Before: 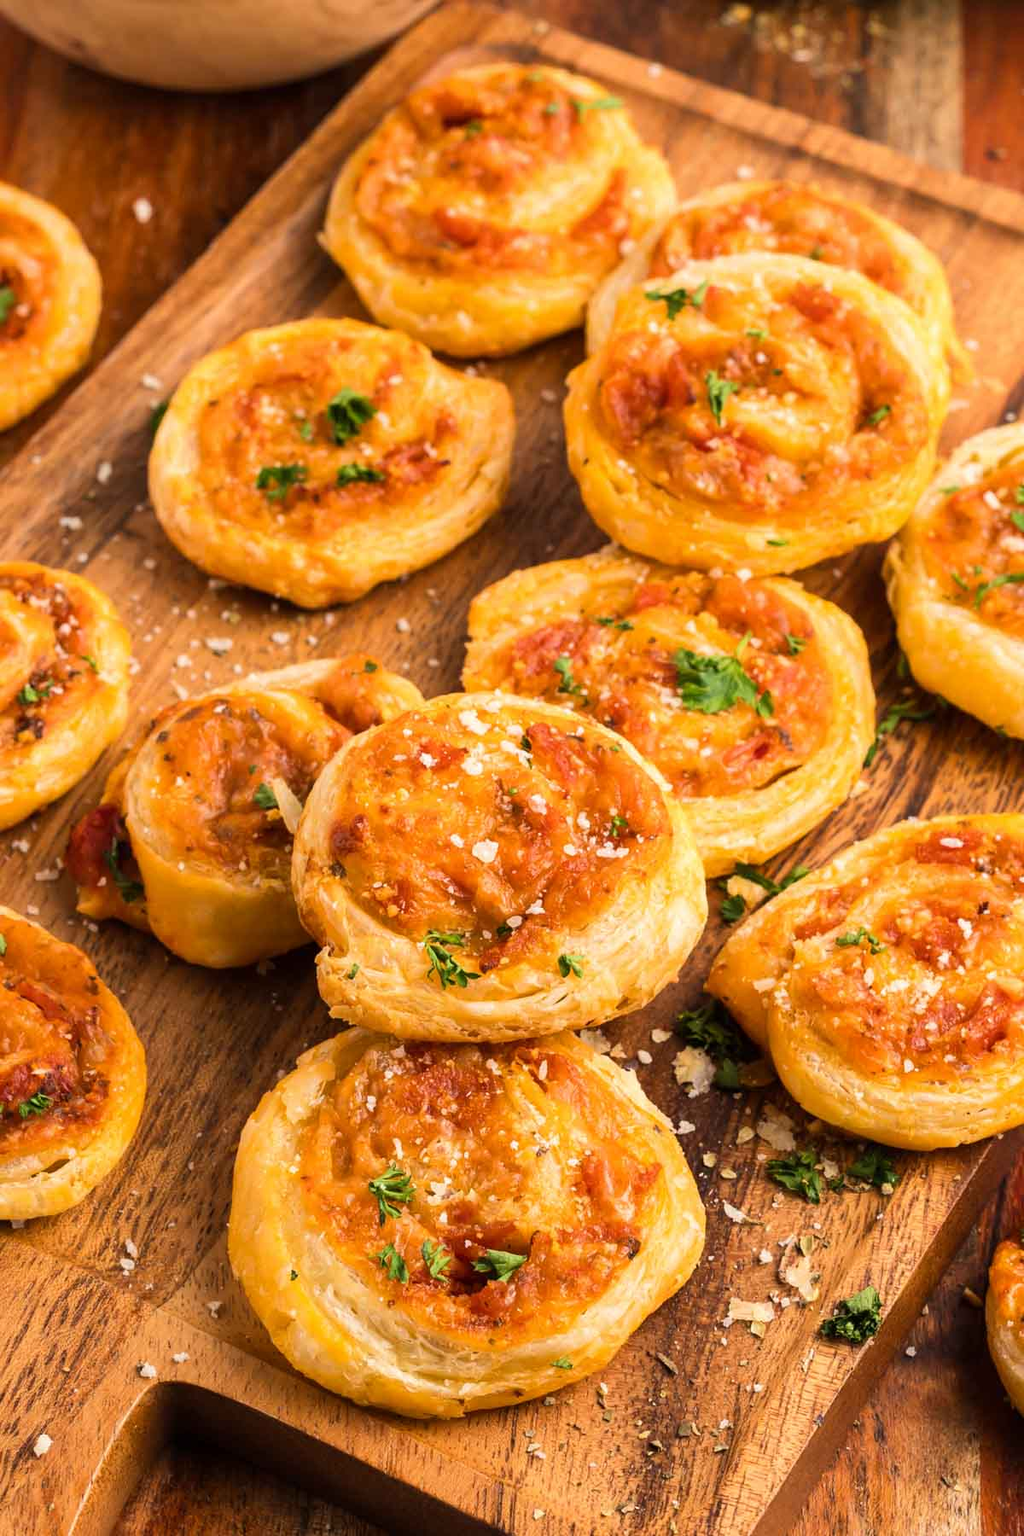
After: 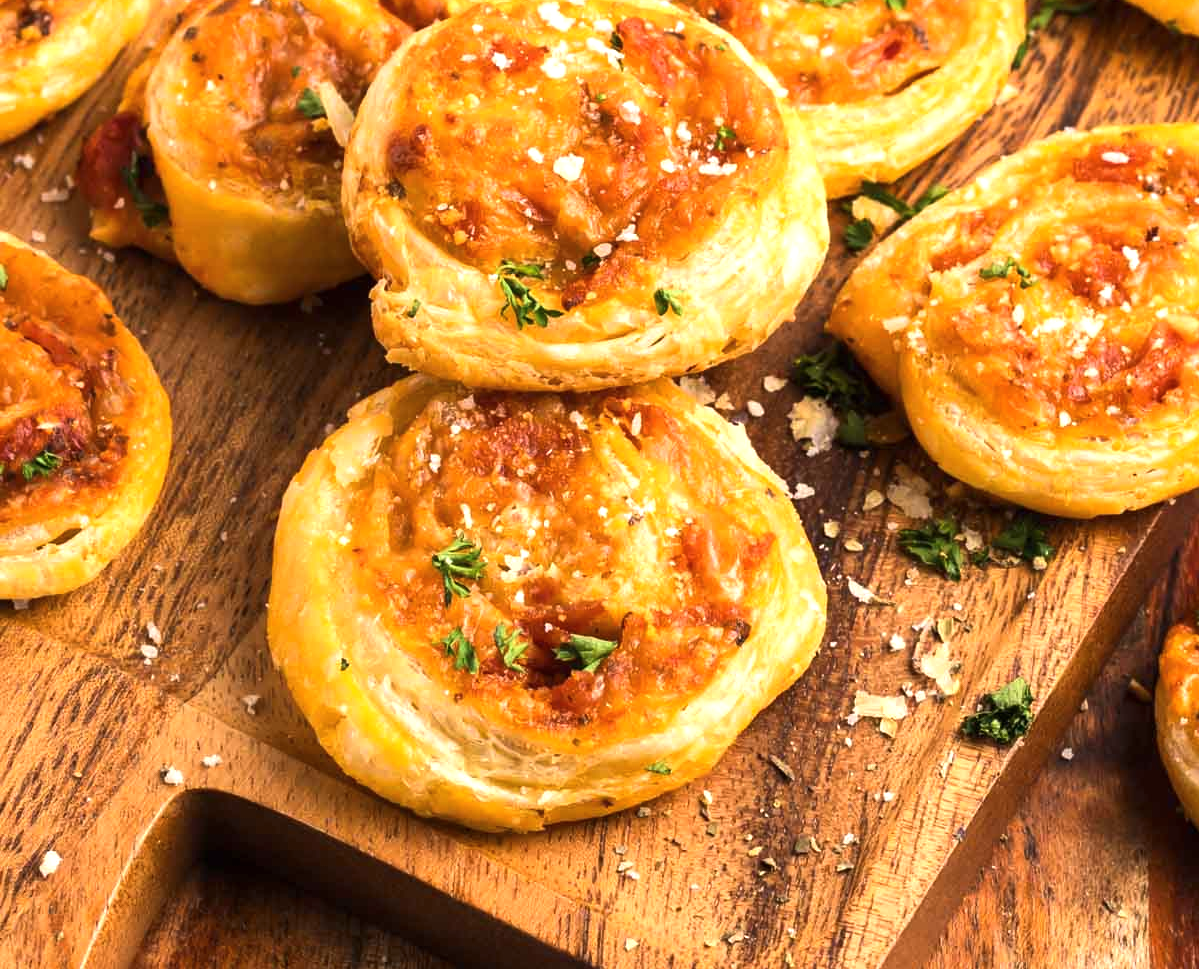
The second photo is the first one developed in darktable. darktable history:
crop and rotate: top 46.137%, right 0.033%
tone curve: curves: ch0 [(0, 0) (0.405, 0.351) (1, 1)], color space Lab, linked channels, preserve colors none
exposure: black level correction 0, exposure 0.499 EV, compensate highlight preservation false
